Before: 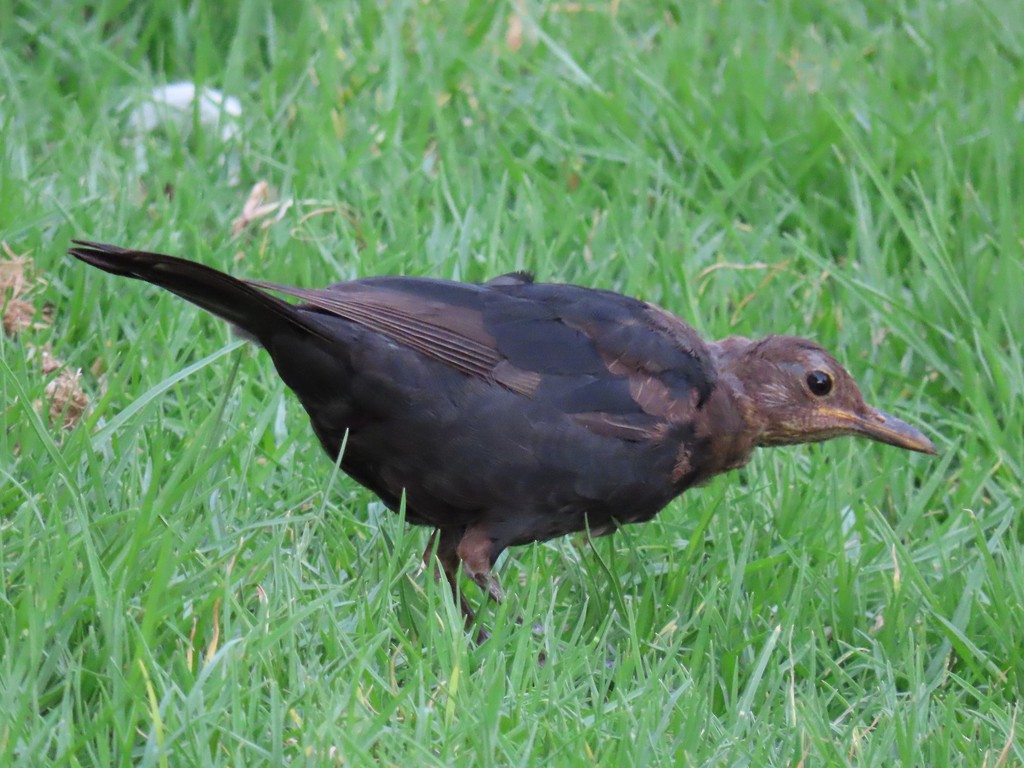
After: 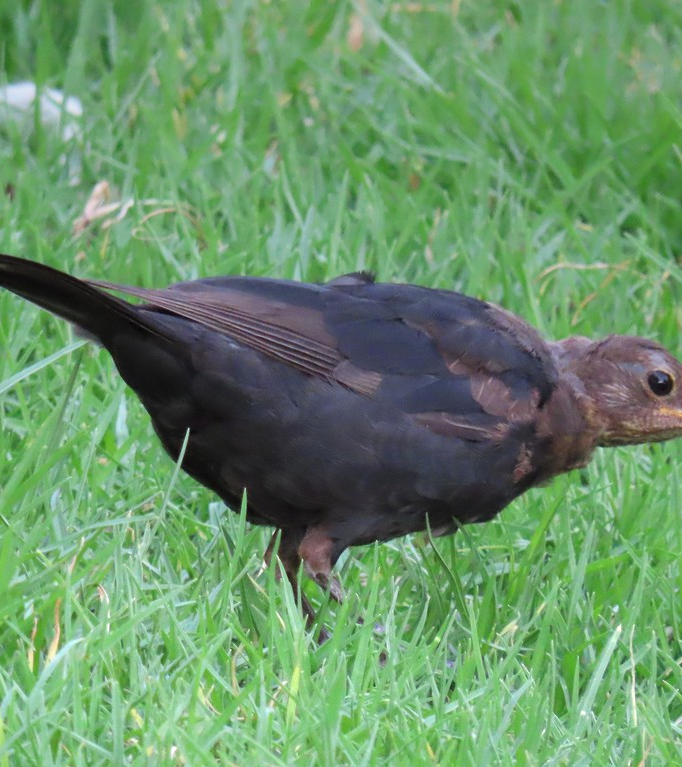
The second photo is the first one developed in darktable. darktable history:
exposure: exposure 0.4 EV, compensate highlight preservation false
graduated density: on, module defaults
crop and rotate: left 15.546%, right 17.787%
